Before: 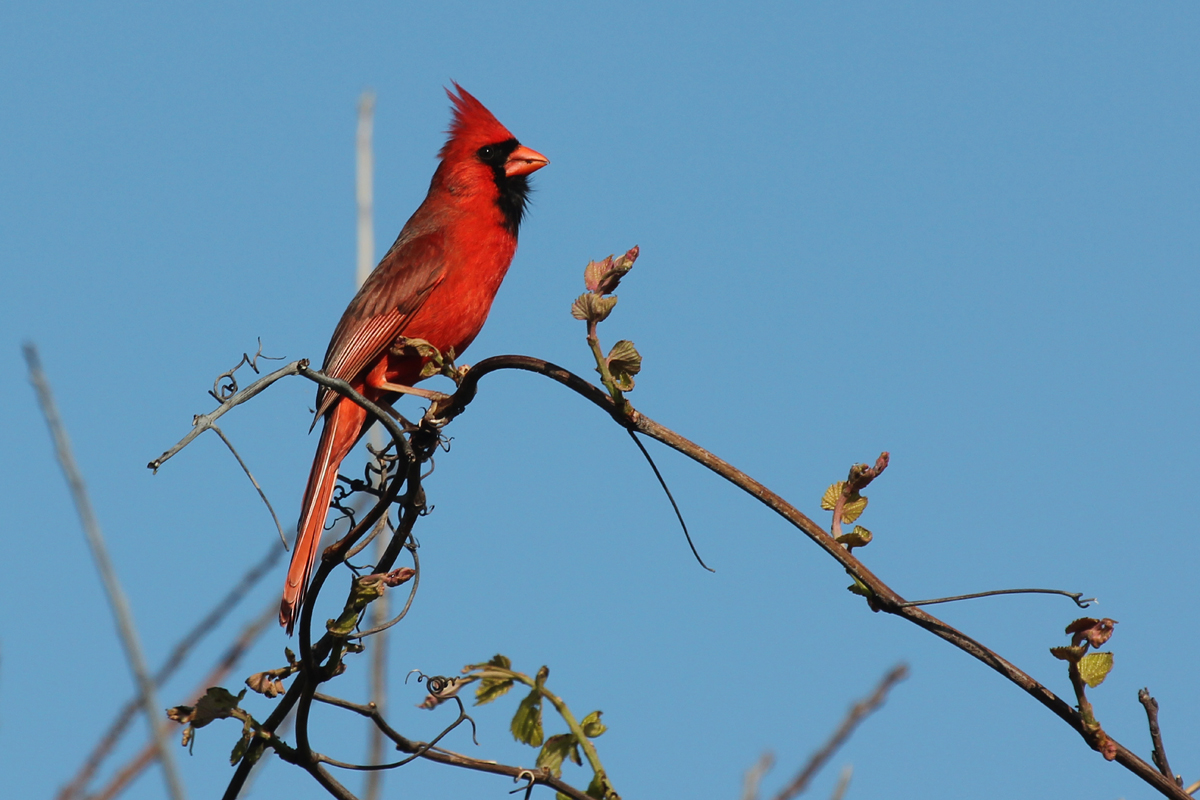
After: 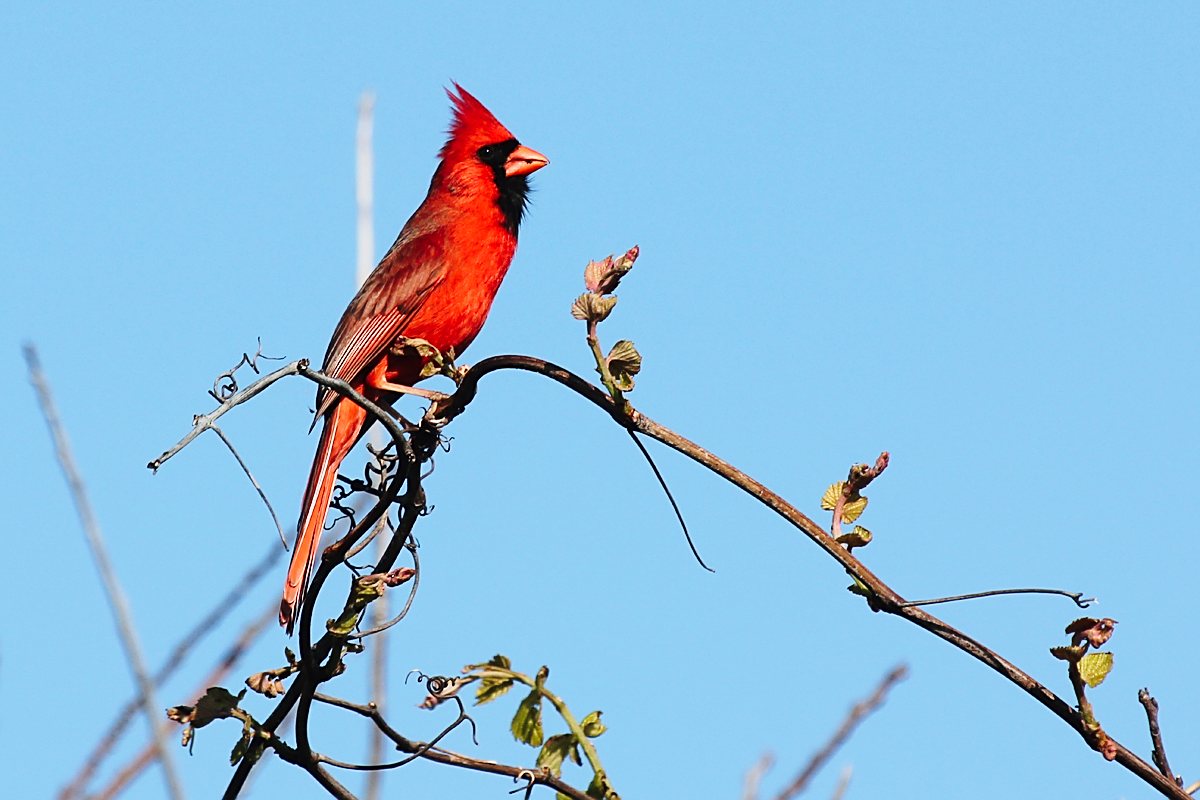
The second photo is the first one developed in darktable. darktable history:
contrast brightness saturation: contrast 0.051
sharpen: on, module defaults
color calibration: illuminant as shot in camera, x 0.358, y 0.373, temperature 4628.91 K
base curve: curves: ch0 [(0, 0) (0.028, 0.03) (0.121, 0.232) (0.46, 0.748) (0.859, 0.968) (1, 1)], preserve colors none
